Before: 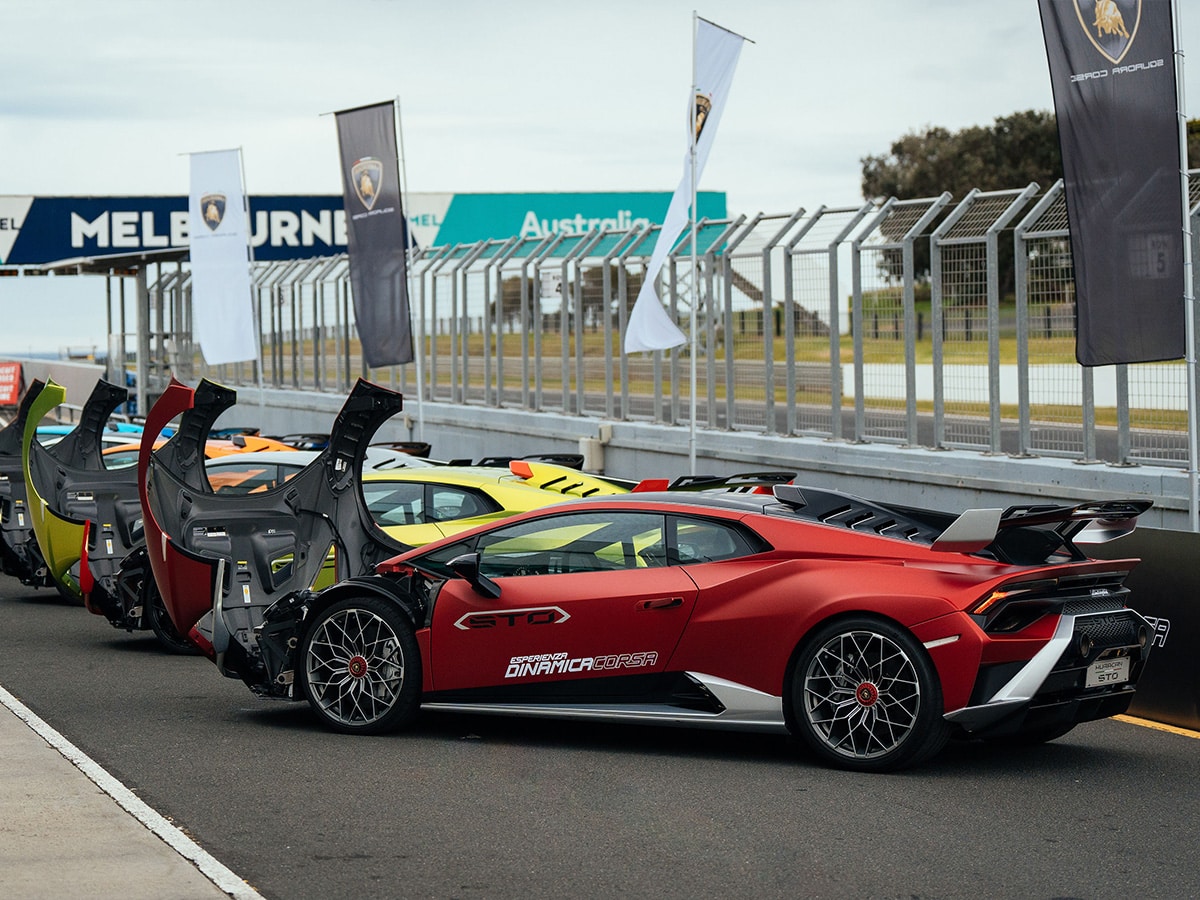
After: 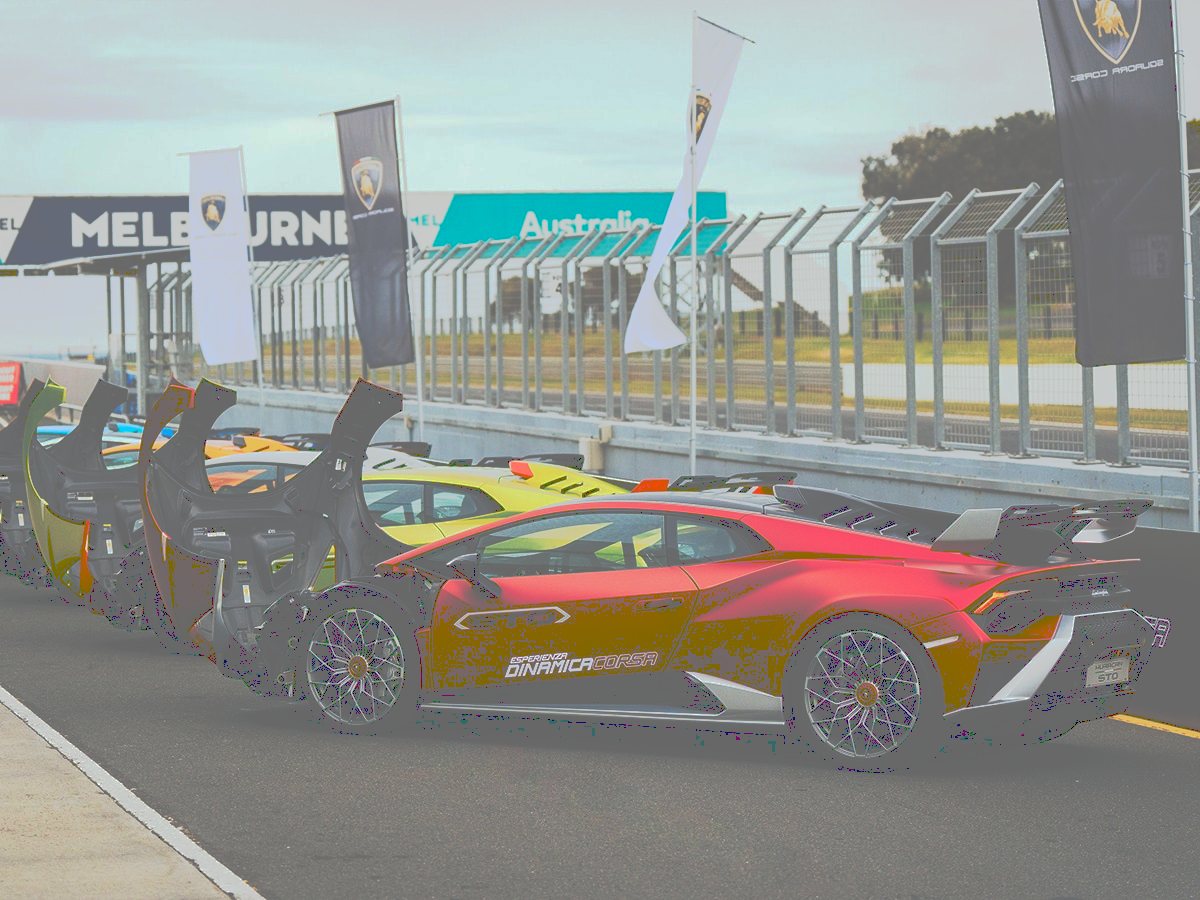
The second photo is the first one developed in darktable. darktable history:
tone curve: curves: ch0 [(0, 0) (0.003, 0.437) (0.011, 0.438) (0.025, 0.441) (0.044, 0.441) (0.069, 0.441) (0.1, 0.444) (0.136, 0.447) (0.177, 0.452) (0.224, 0.457) (0.277, 0.466) (0.335, 0.485) (0.399, 0.514) (0.468, 0.558) (0.543, 0.616) (0.623, 0.686) (0.709, 0.76) (0.801, 0.803) (0.898, 0.825) (1, 1)], preserve colors none
contrast brightness saturation: saturation 0.5
